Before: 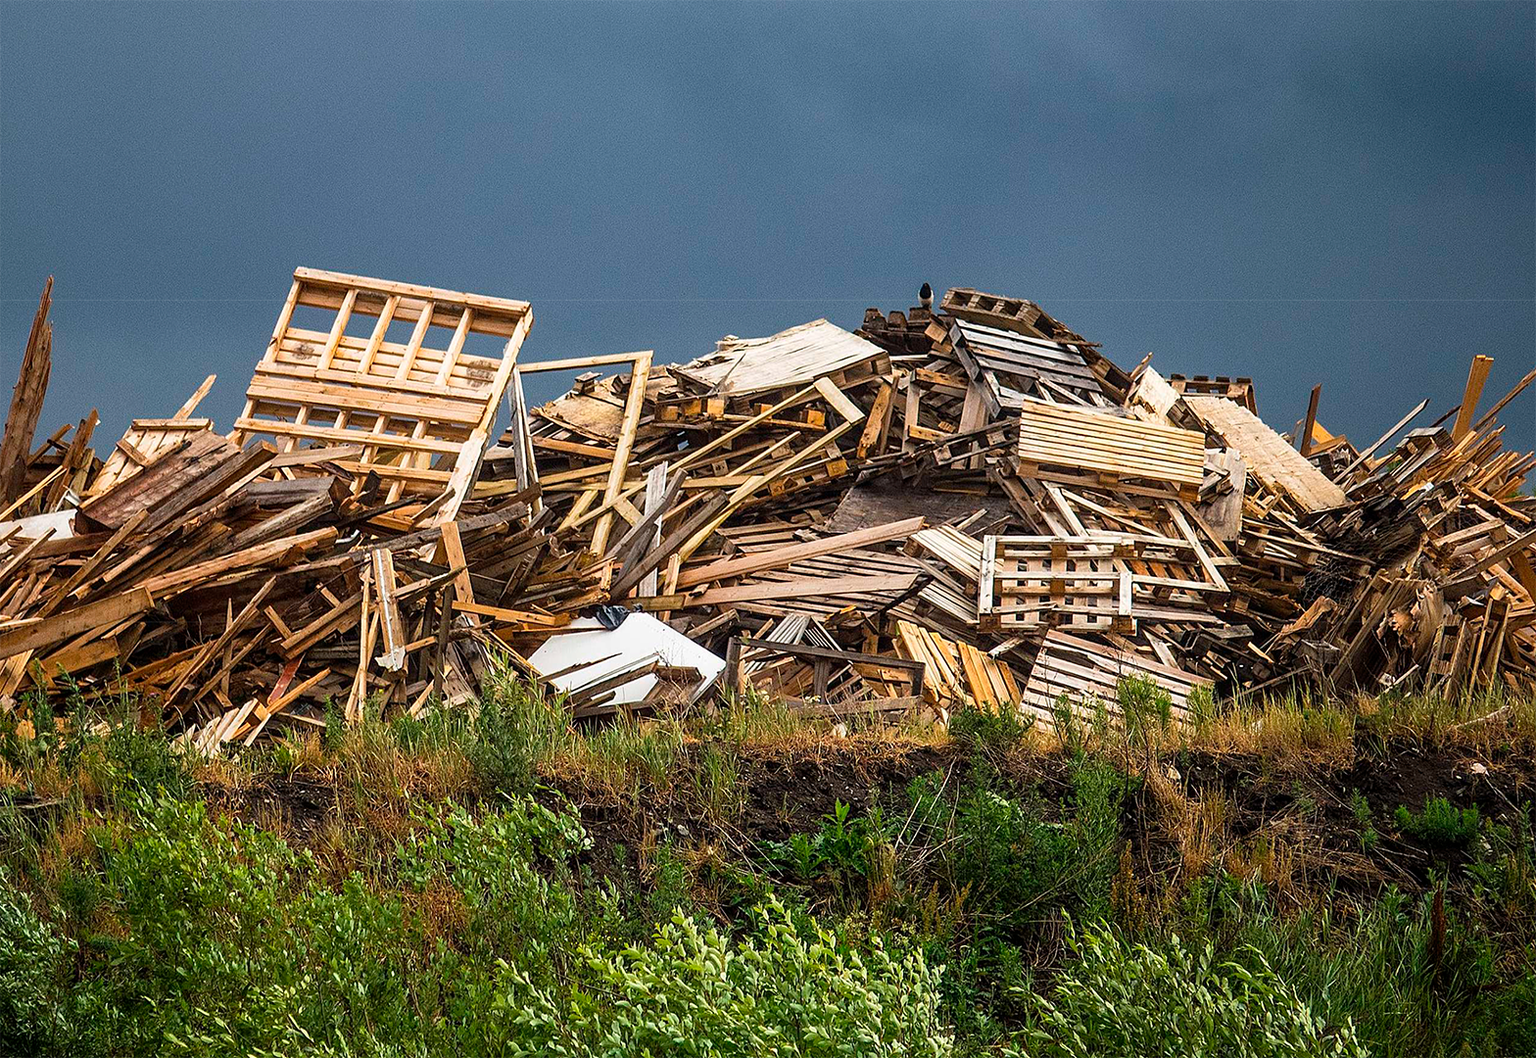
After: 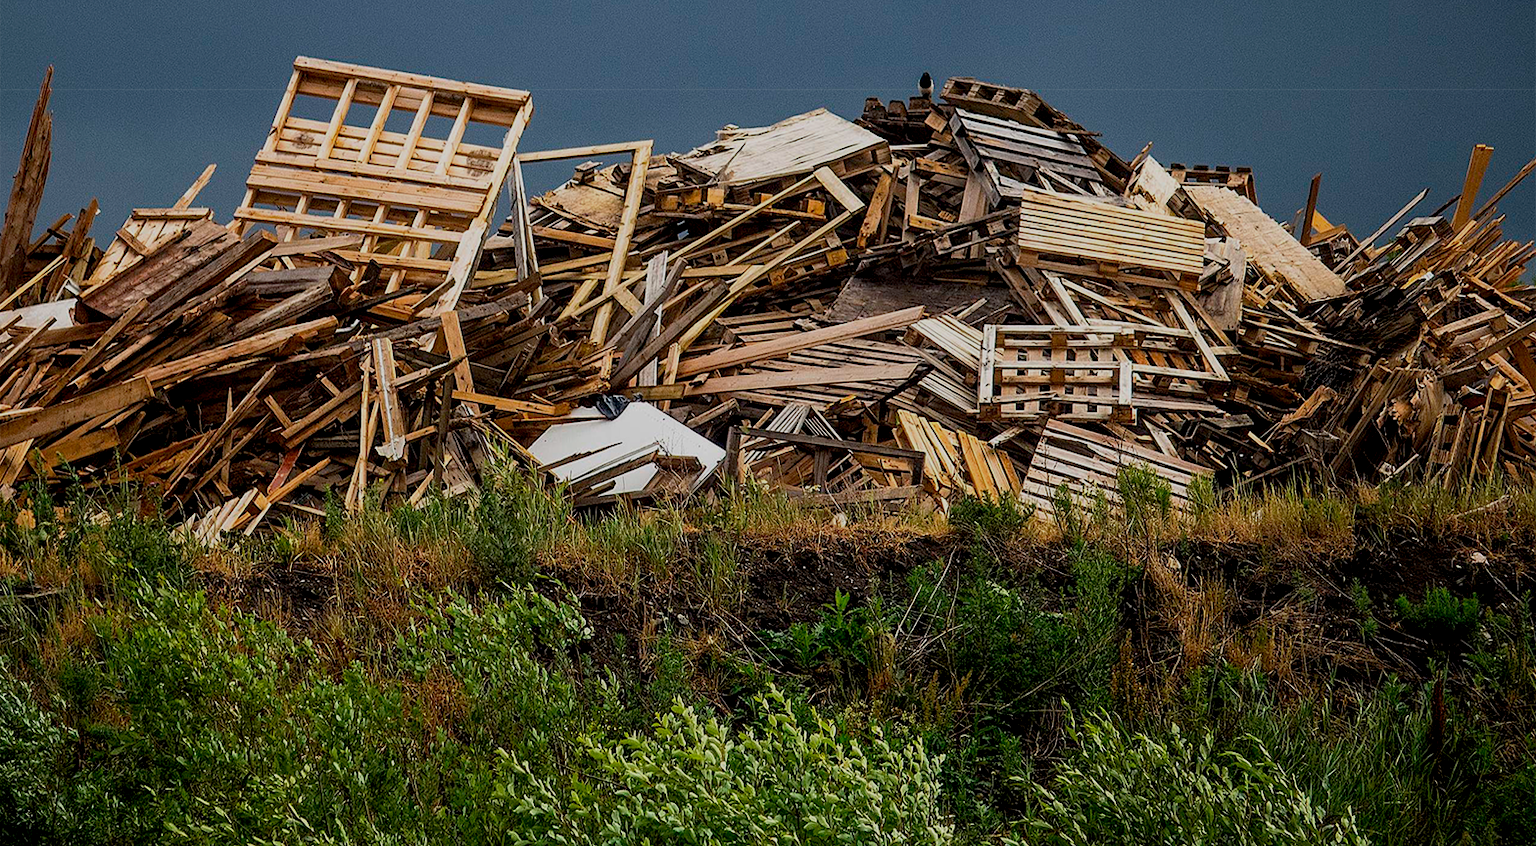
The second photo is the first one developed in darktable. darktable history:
crop and rotate: top 19.998%
exposure: black level correction 0.009, exposure -0.637 EV, compensate highlight preservation false
